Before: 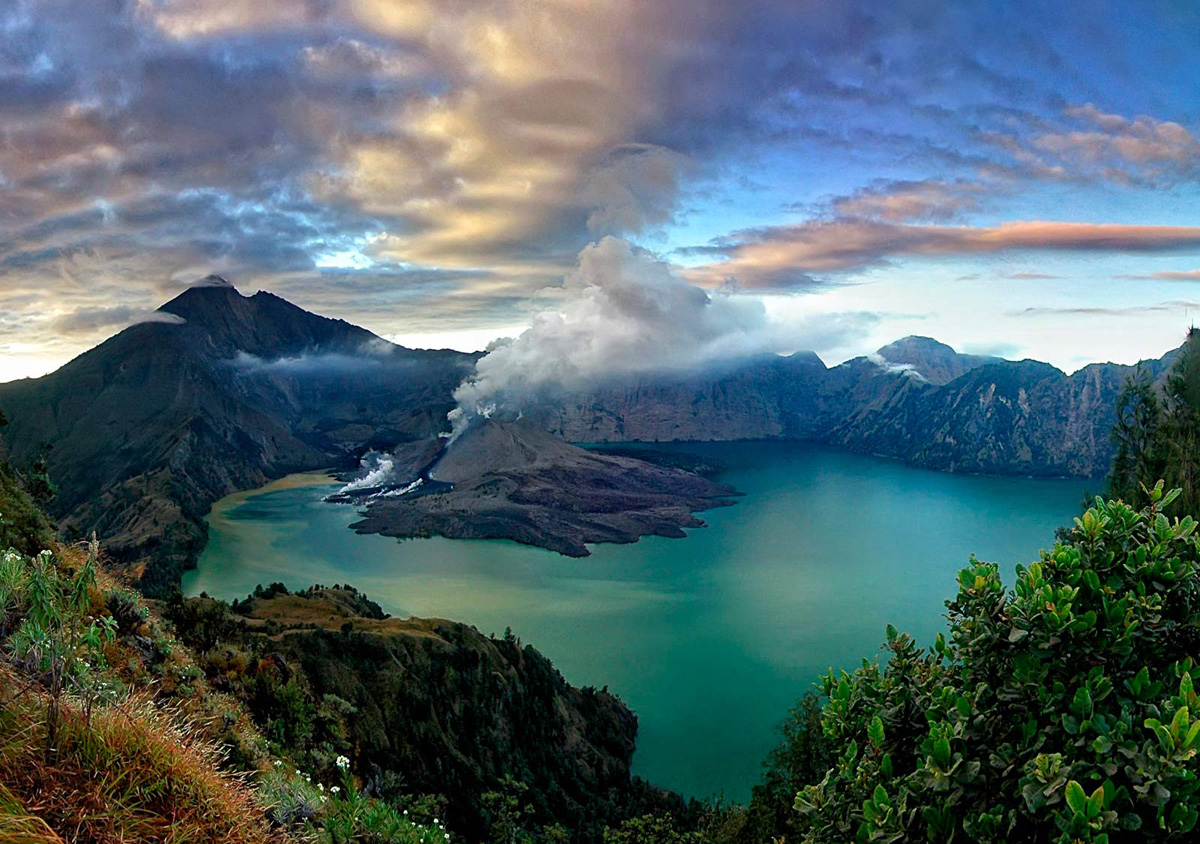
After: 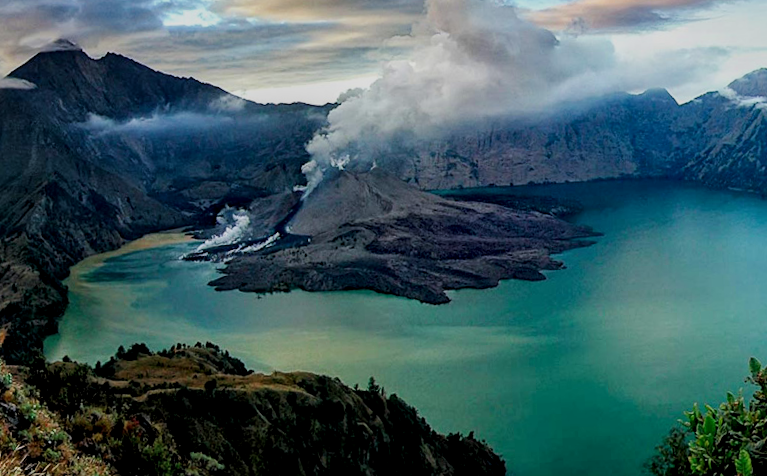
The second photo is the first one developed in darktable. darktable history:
crop: left 13.312%, top 31.28%, right 24.627%, bottom 15.582%
rotate and perspective: rotation -2.56°, automatic cropping off
local contrast: on, module defaults
filmic rgb: black relative exposure -7.65 EV, white relative exposure 4.56 EV, hardness 3.61
